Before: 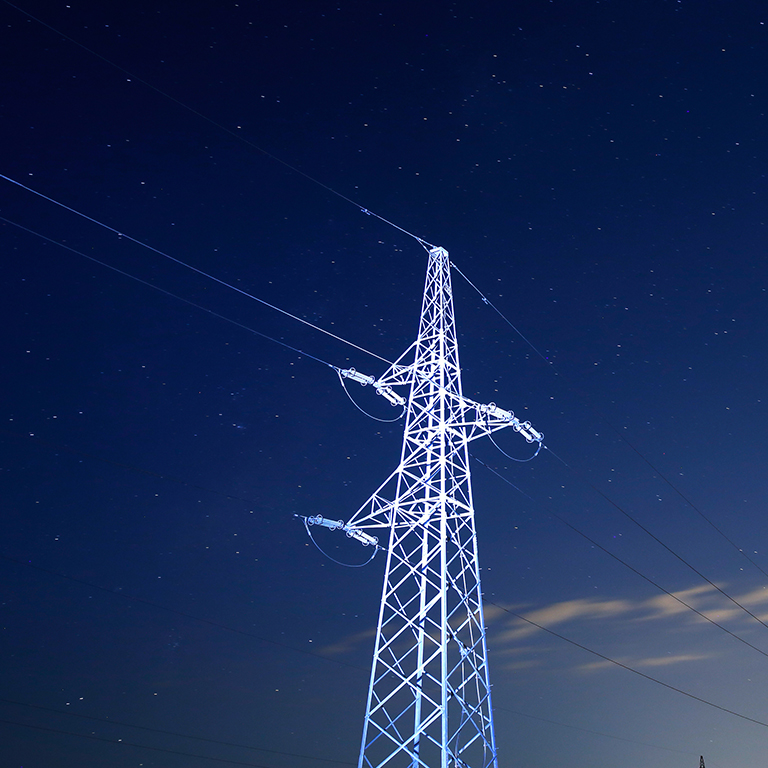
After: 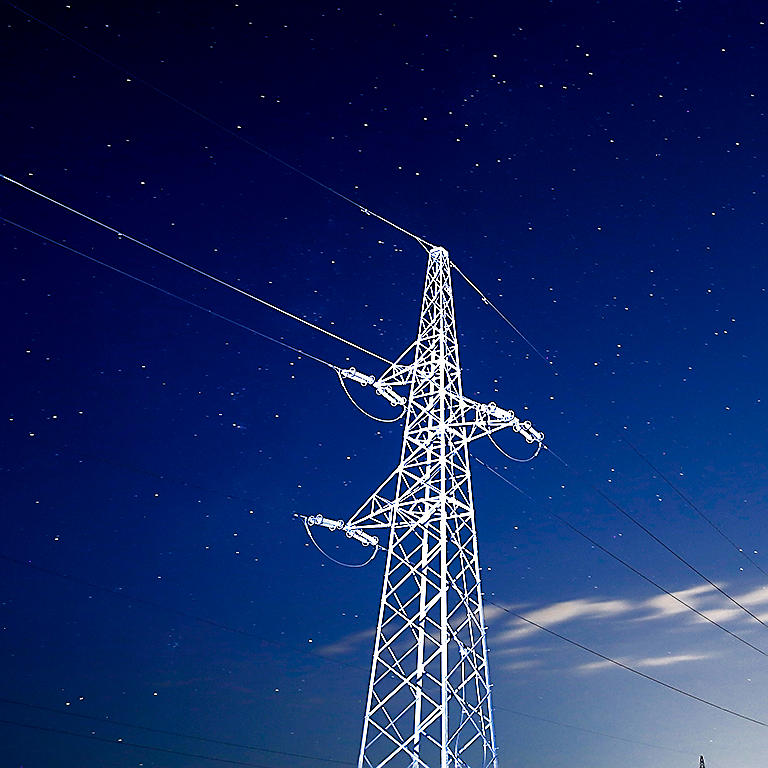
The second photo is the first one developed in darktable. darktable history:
color zones: curves: ch0 [(0, 0.5) (0.125, 0.4) (0.25, 0.5) (0.375, 0.4) (0.5, 0.4) (0.625, 0.35) (0.75, 0.35) (0.875, 0.5)]; ch1 [(0, 0.35) (0.125, 0.45) (0.25, 0.35) (0.375, 0.35) (0.5, 0.35) (0.625, 0.35) (0.75, 0.45) (0.875, 0.35)]; ch2 [(0, 0.6) (0.125, 0.5) (0.25, 0.5) (0.375, 0.6) (0.5, 0.6) (0.625, 0.5) (0.75, 0.5) (0.875, 0.5)]
exposure: black level correction 0, exposure 0.4 EV, compensate exposure bias true, compensate highlight preservation false
sharpen: radius 1.4, amount 1.25, threshold 0.7
filmic rgb: middle gray luminance 10%, black relative exposure -8.61 EV, white relative exposure 3.3 EV, threshold 6 EV, target black luminance 0%, hardness 5.2, latitude 44.69%, contrast 1.302, highlights saturation mix 5%, shadows ↔ highlights balance 24.64%, add noise in highlights 0, preserve chrominance no, color science v3 (2019), use custom middle-gray values true, iterations of high-quality reconstruction 0, contrast in highlights soft, enable highlight reconstruction true
